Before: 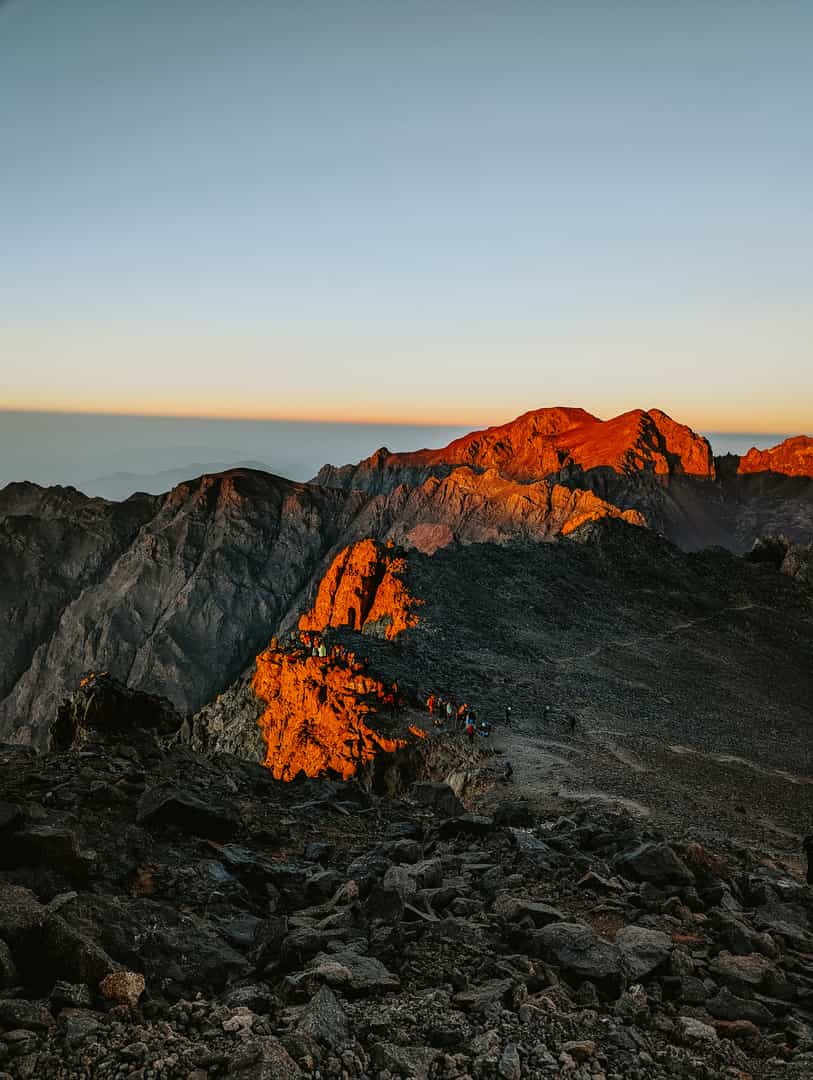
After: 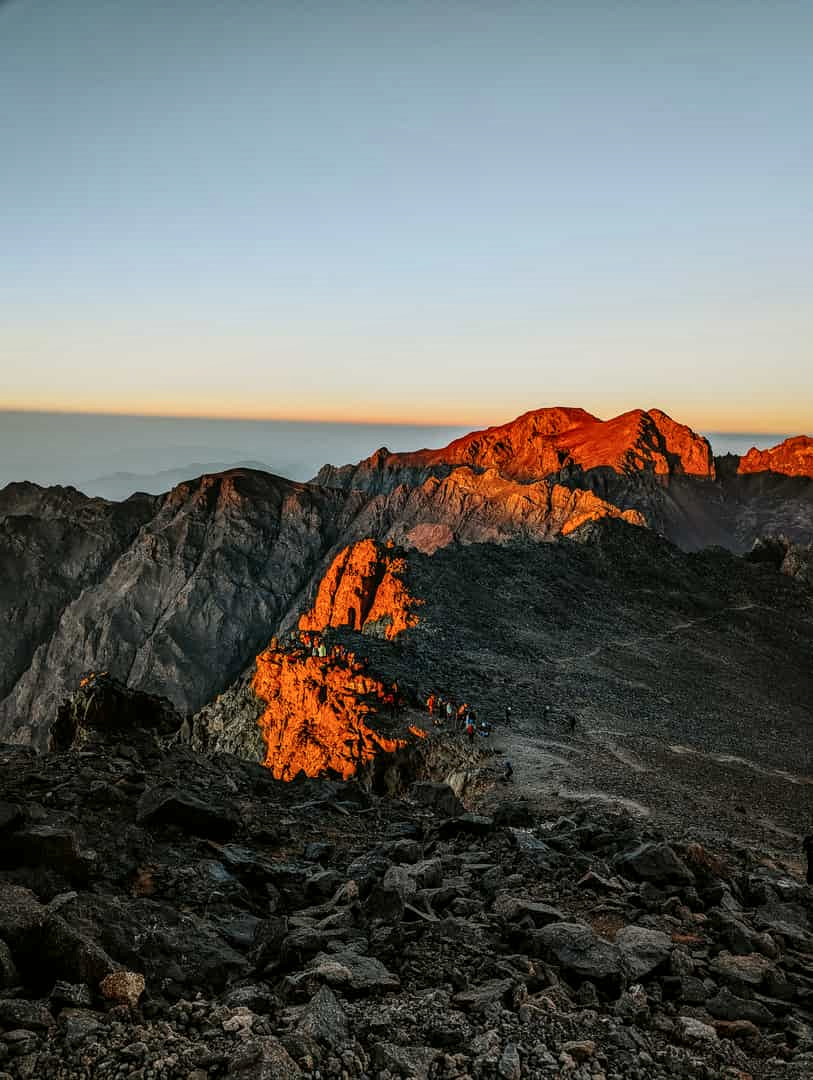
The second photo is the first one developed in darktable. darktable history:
contrast brightness saturation: contrast 0.1, brightness 0.023, saturation 0.015
local contrast: on, module defaults
tone equalizer: edges refinement/feathering 500, mask exposure compensation -1.57 EV, preserve details no
